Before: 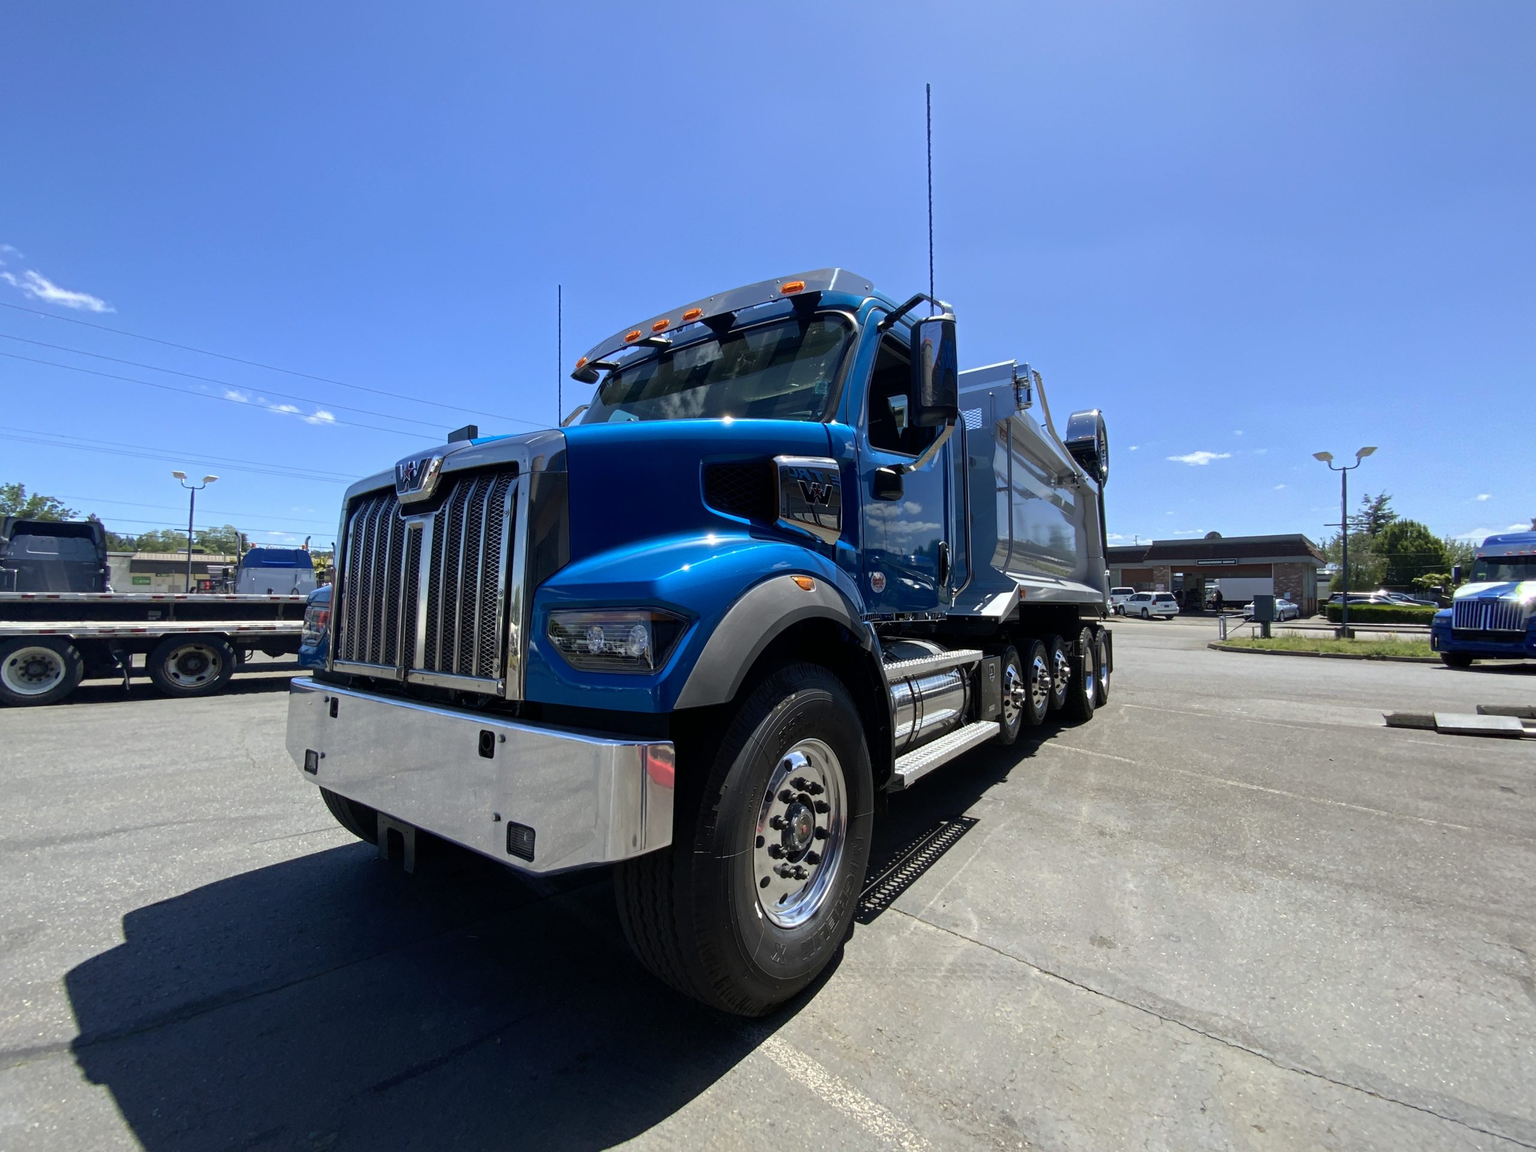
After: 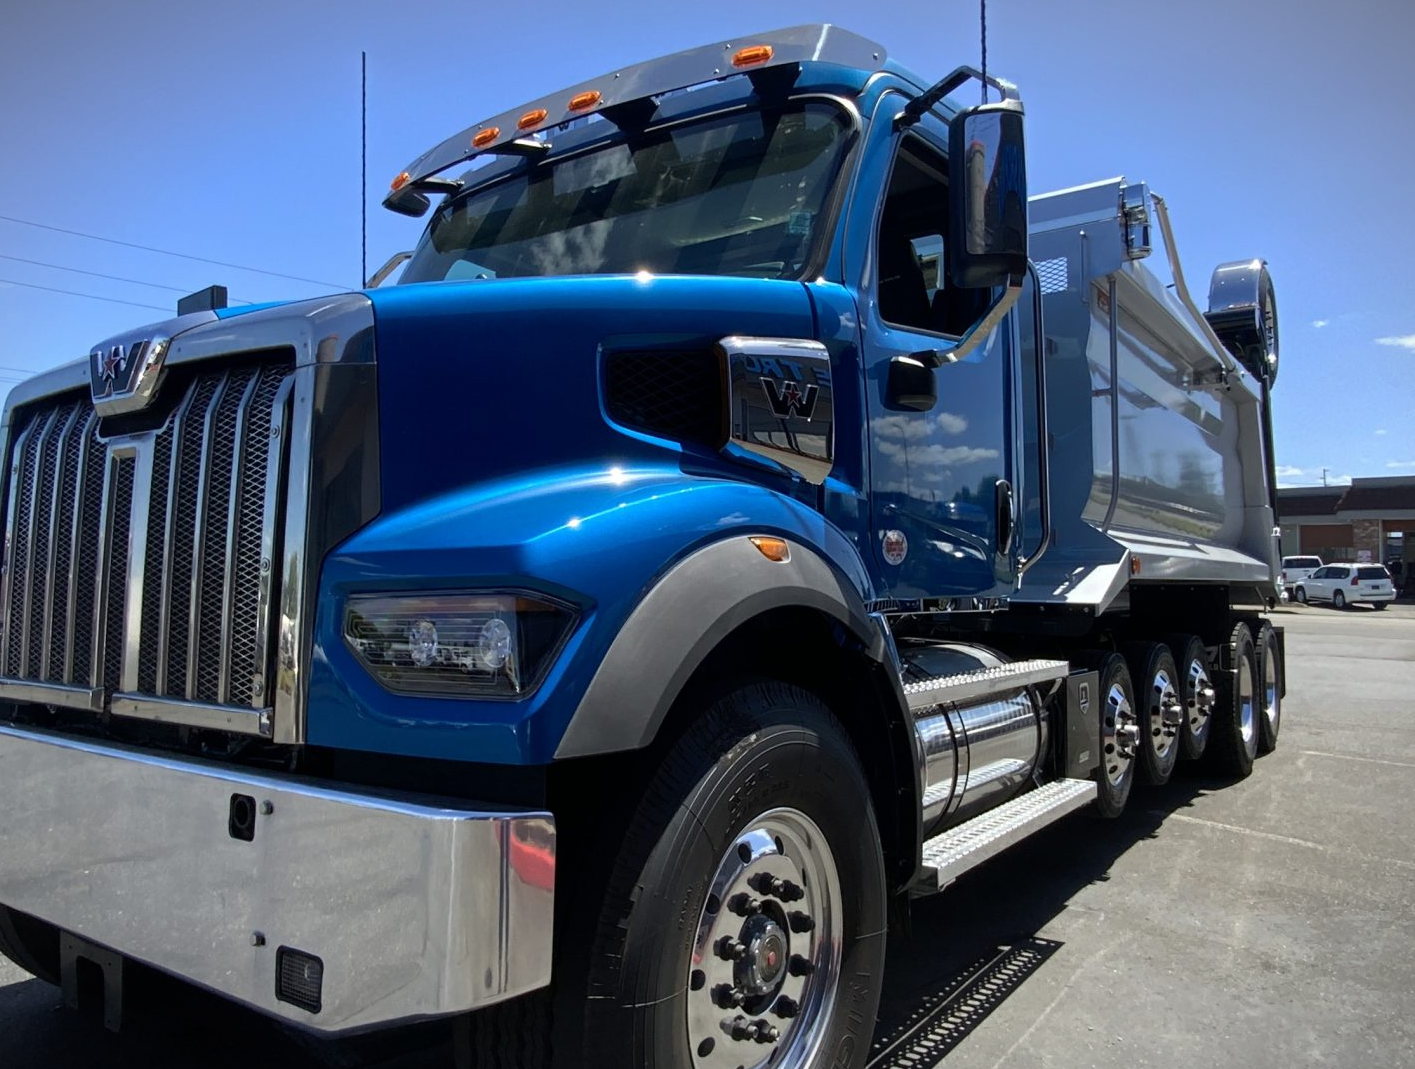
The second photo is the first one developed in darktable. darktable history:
crop and rotate: left 22.241%, top 22.064%, right 22.467%, bottom 22.249%
vignetting: fall-off start 99.85%, width/height ratio 1.324, unbound false
